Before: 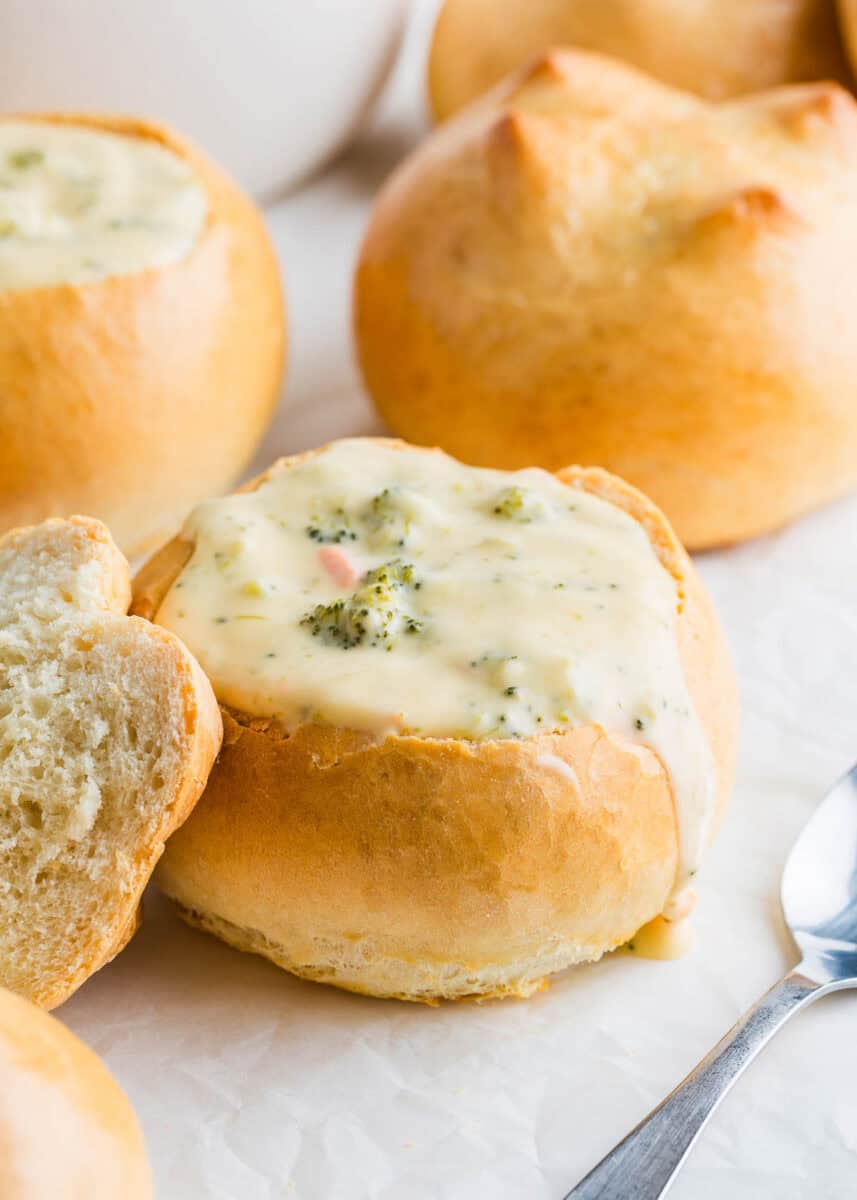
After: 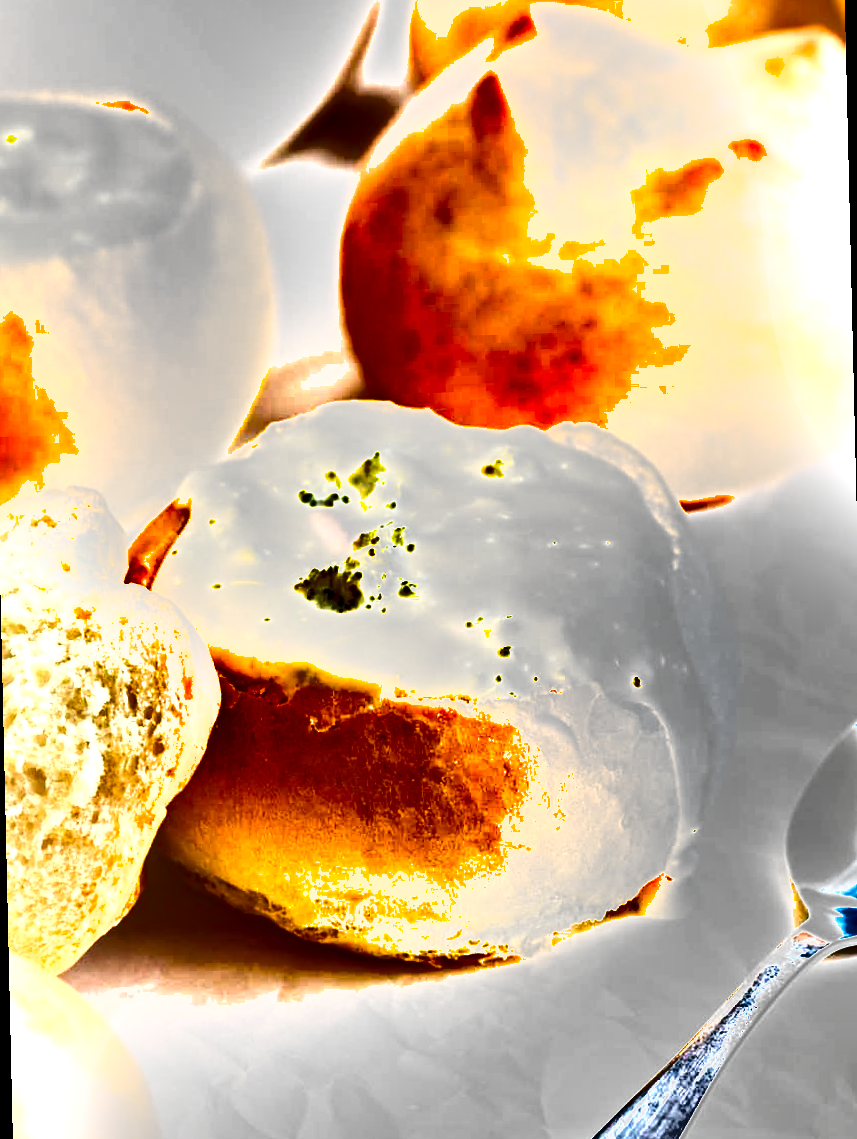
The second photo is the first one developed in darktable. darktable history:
exposure: black level correction 0.001, exposure 1.646 EV, compensate exposure bias true, compensate highlight preservation false
rotate and perspective: rotation -1.32°, lens shift (horizontal) -0.031, crop left 0.015, crop right 0.985, crop top 0.047, crop bottom 0.982
shadows and highlights: shadows 80.73, white point adjustment -9.07, highlights -61.46, soften with gaussian
